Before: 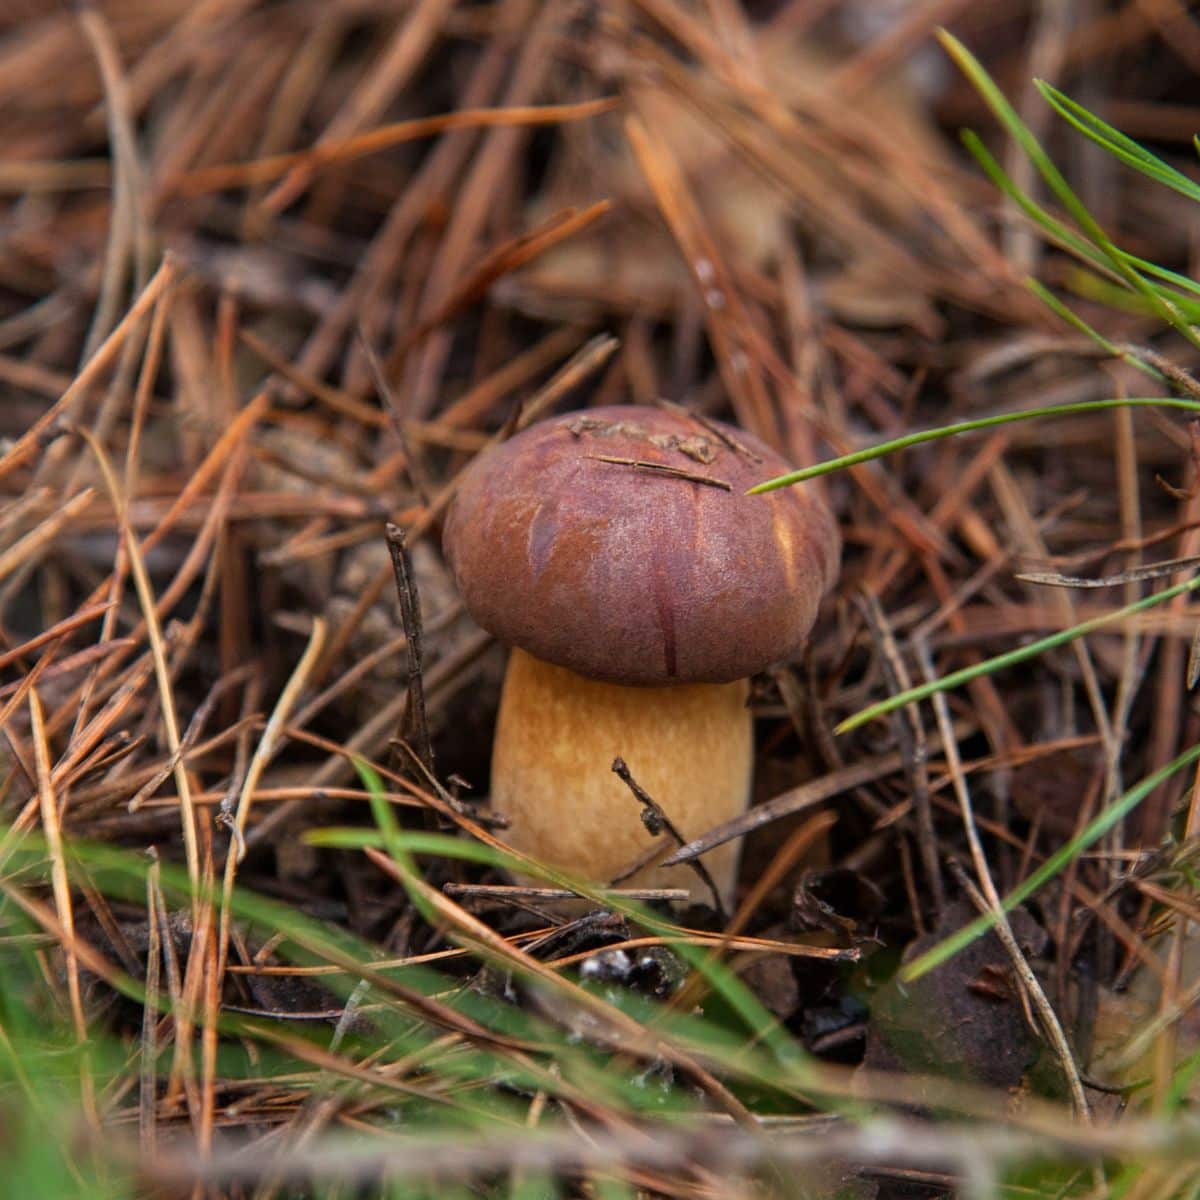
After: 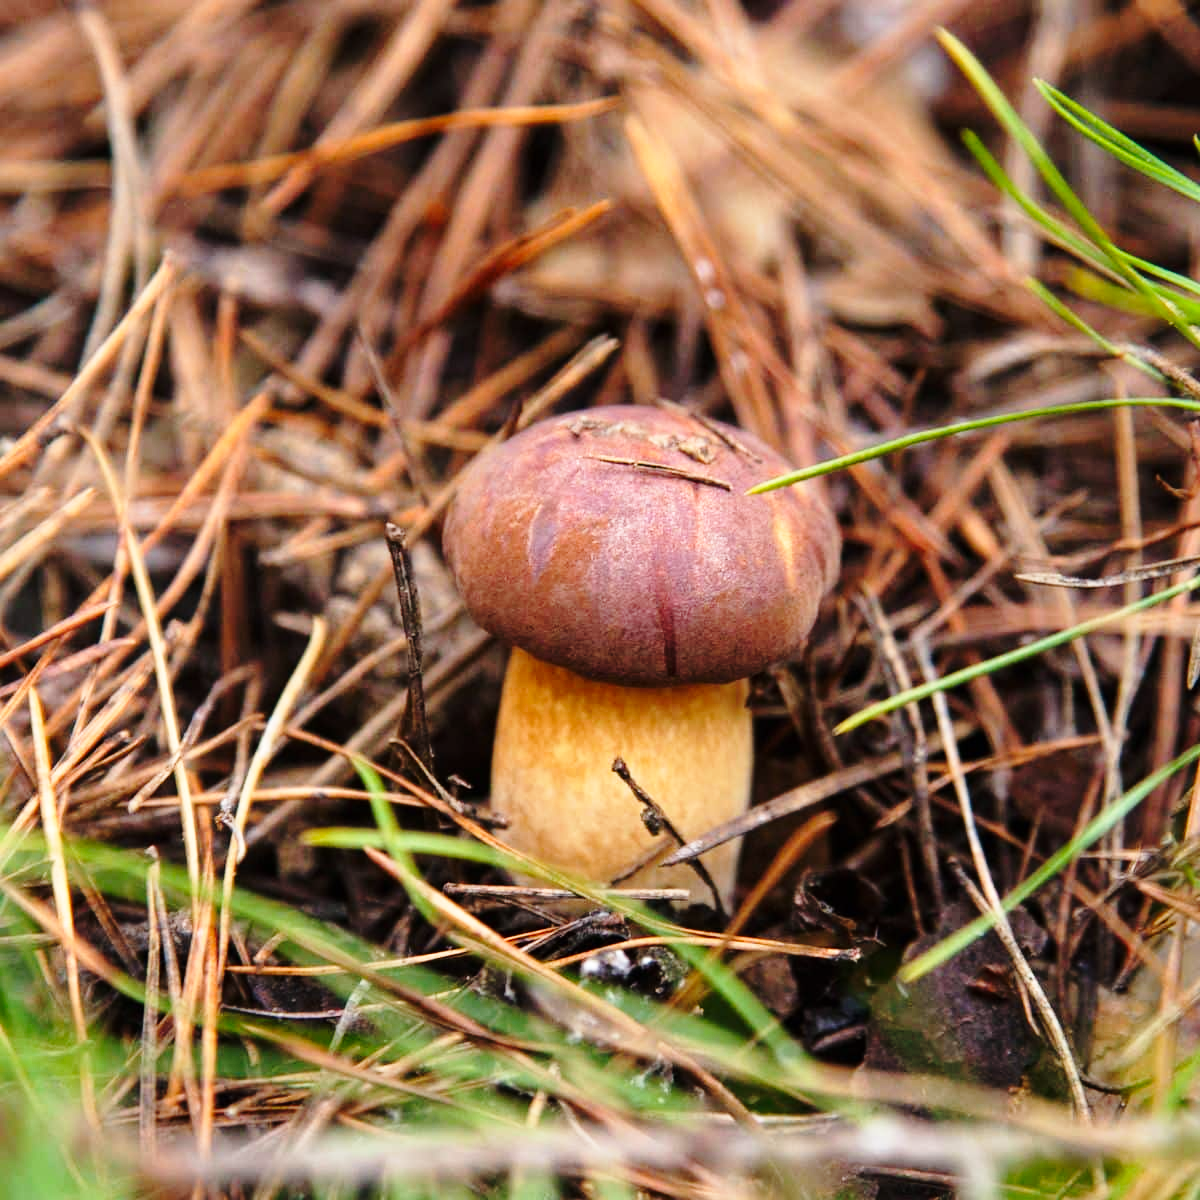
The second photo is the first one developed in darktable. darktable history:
shadows and highlights: radius 263.25, shadows color adjustment 97.67%, soften with gaussian
base curve: curves: ch0 [(0, 0) (0.028, 0.03) (0.121, 0.232) (0.46, 0.748) (0.859, 0.968) (1, 1)], preserve colors none
tone equalizer: -8 EV -0.398 EV, -7 EV -0.356 EV, -6 EV -0.333 EV, -5 EV -0.198 EV, -3 EV 0.234 EV, -2 EV 0.306 EV, -1 EV 0.386 EV, +0 EV 0.428 EV
